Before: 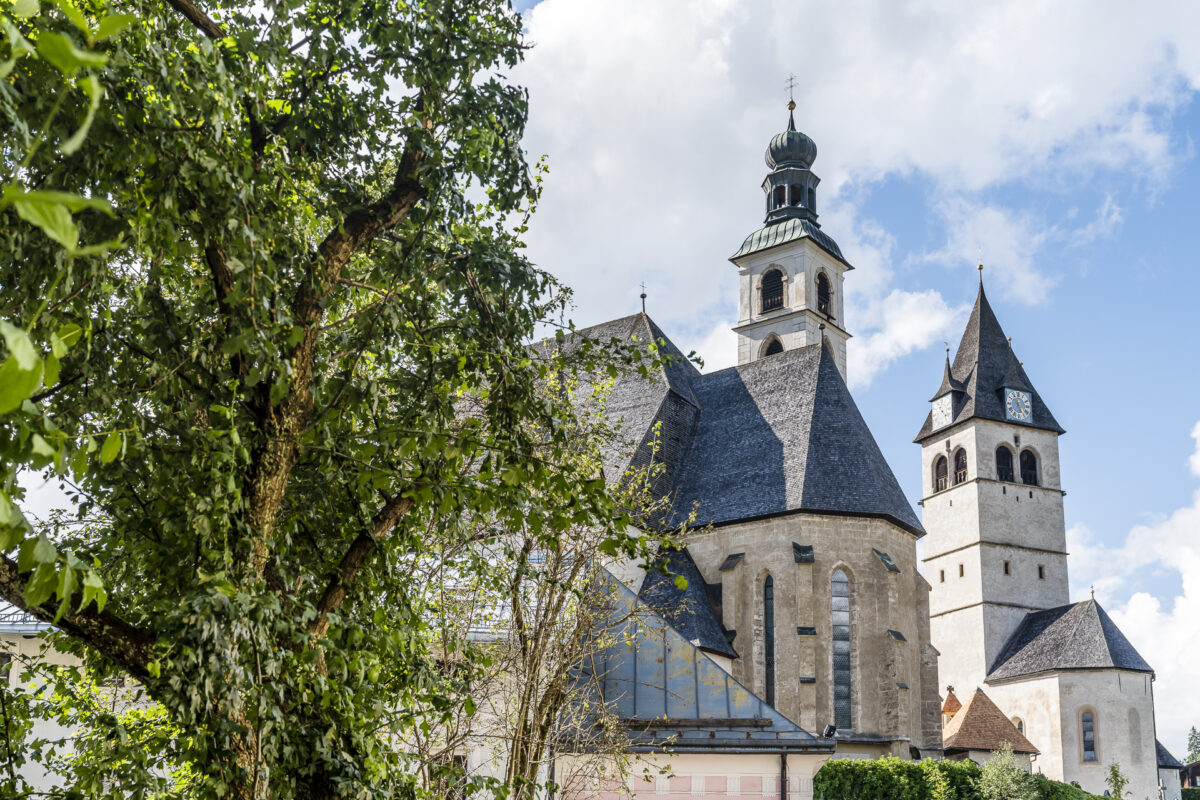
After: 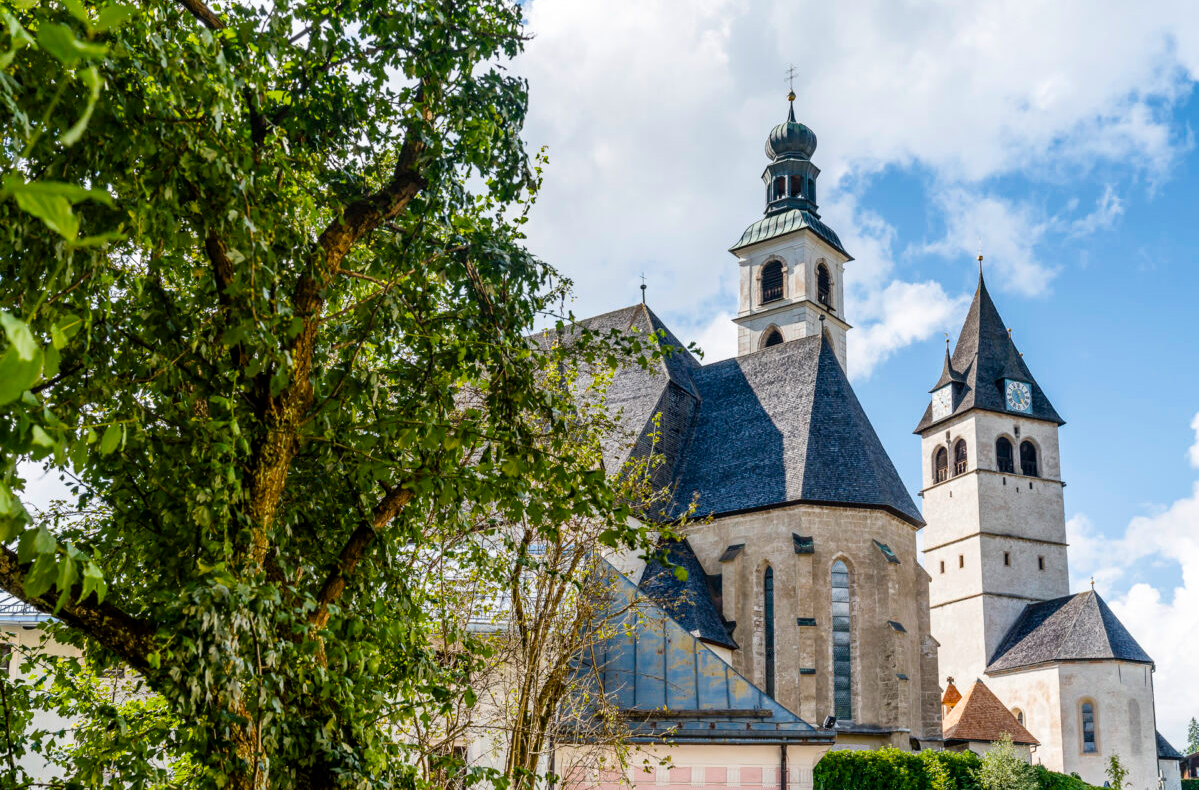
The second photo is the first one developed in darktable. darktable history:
crop: top 1.205%, right 0.071%
color balance rgb: perceptual saturation grading › global saturation 19.632%, global vibrance 10.12%, saturation formula JzAzBz (2021)
